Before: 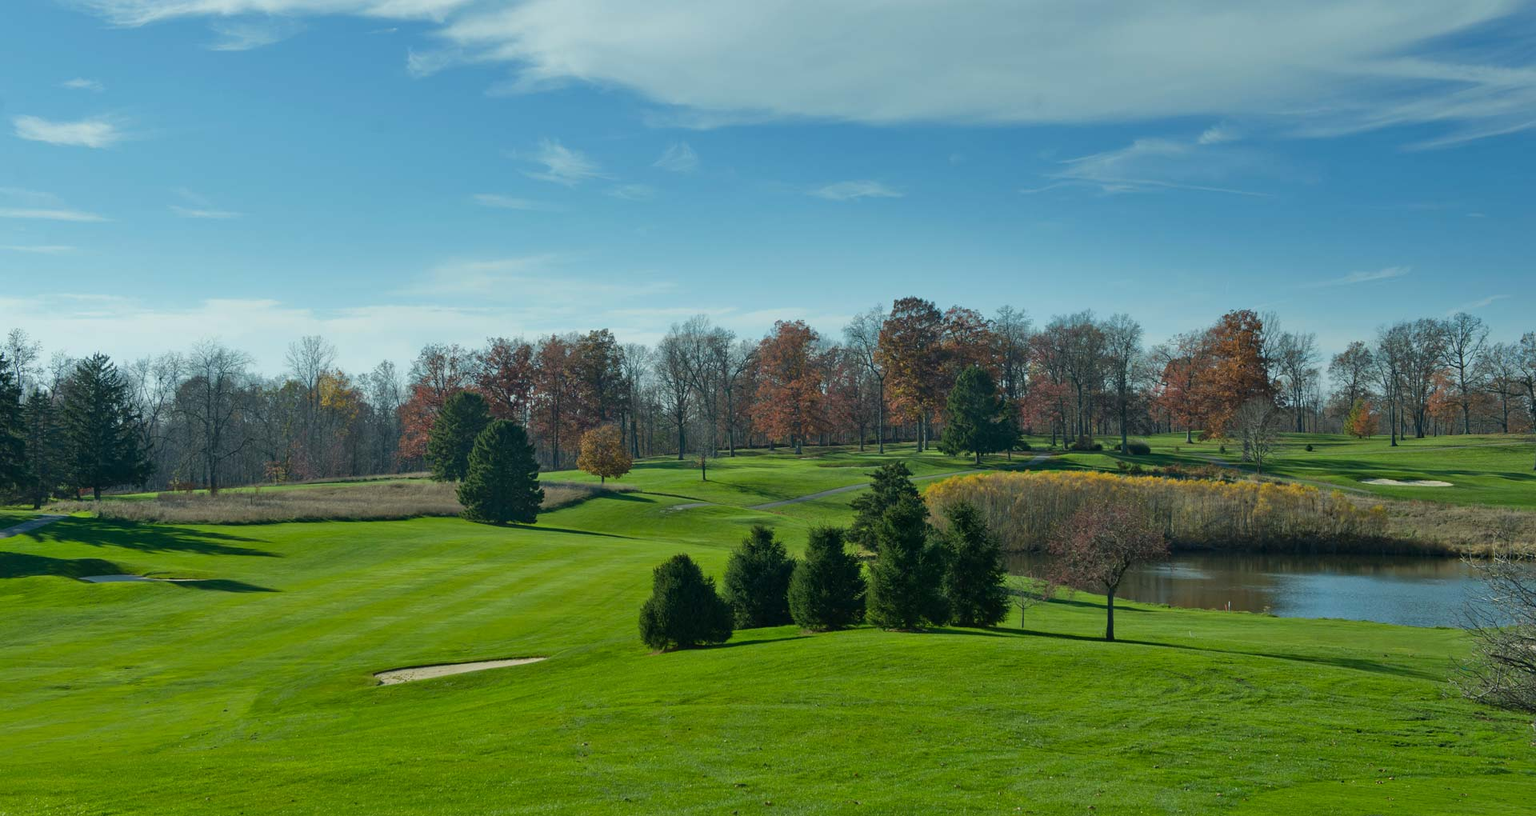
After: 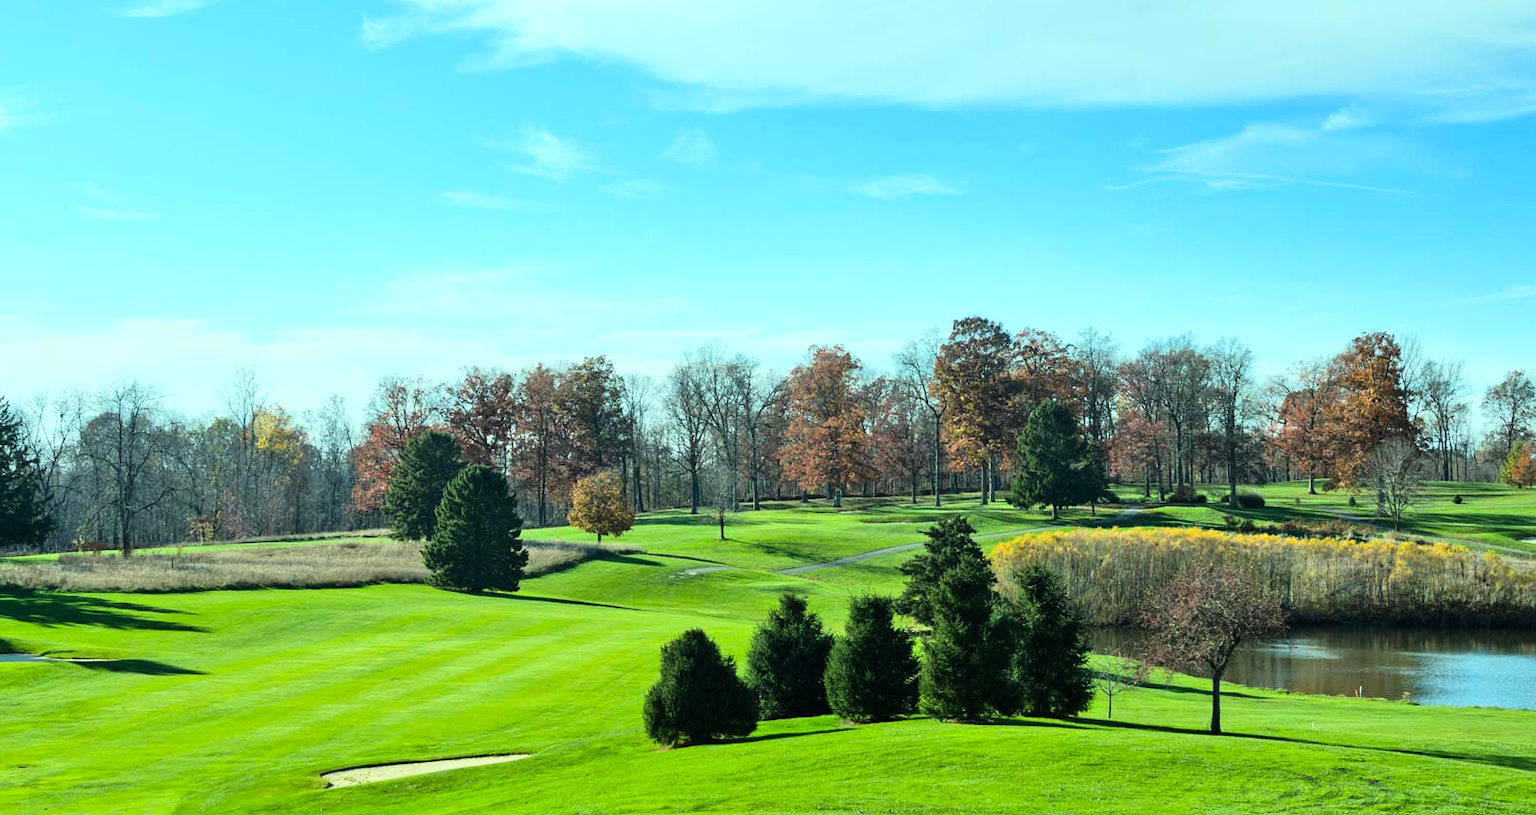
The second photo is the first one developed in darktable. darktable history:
crop and rotate: left 7.166%, top 4.565%, right 10.52%, bottom 13.174%
color correction: highlights a* -7.84, highlights b* 3.07
base curve: curves: ch0 [(0, 0) (0.007, 0.004) (0.027, 0.03) (0.046, 0.07) (0.207, 0.54) (0.442, 0.872) (0.673, 0.972) (1, 1)]
